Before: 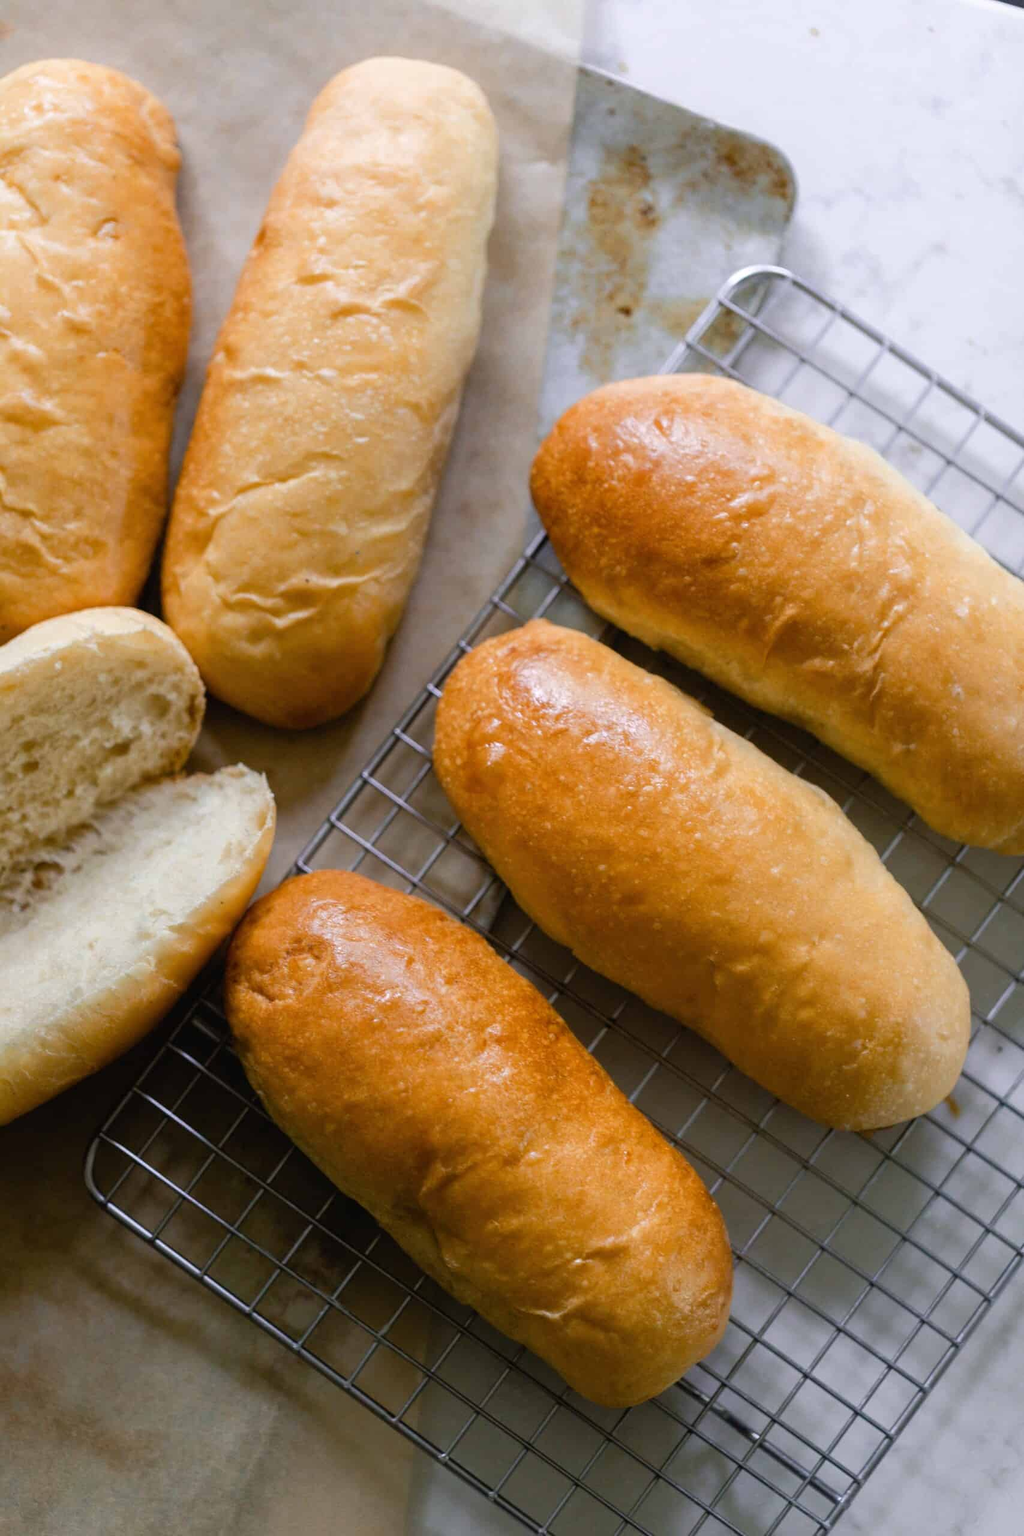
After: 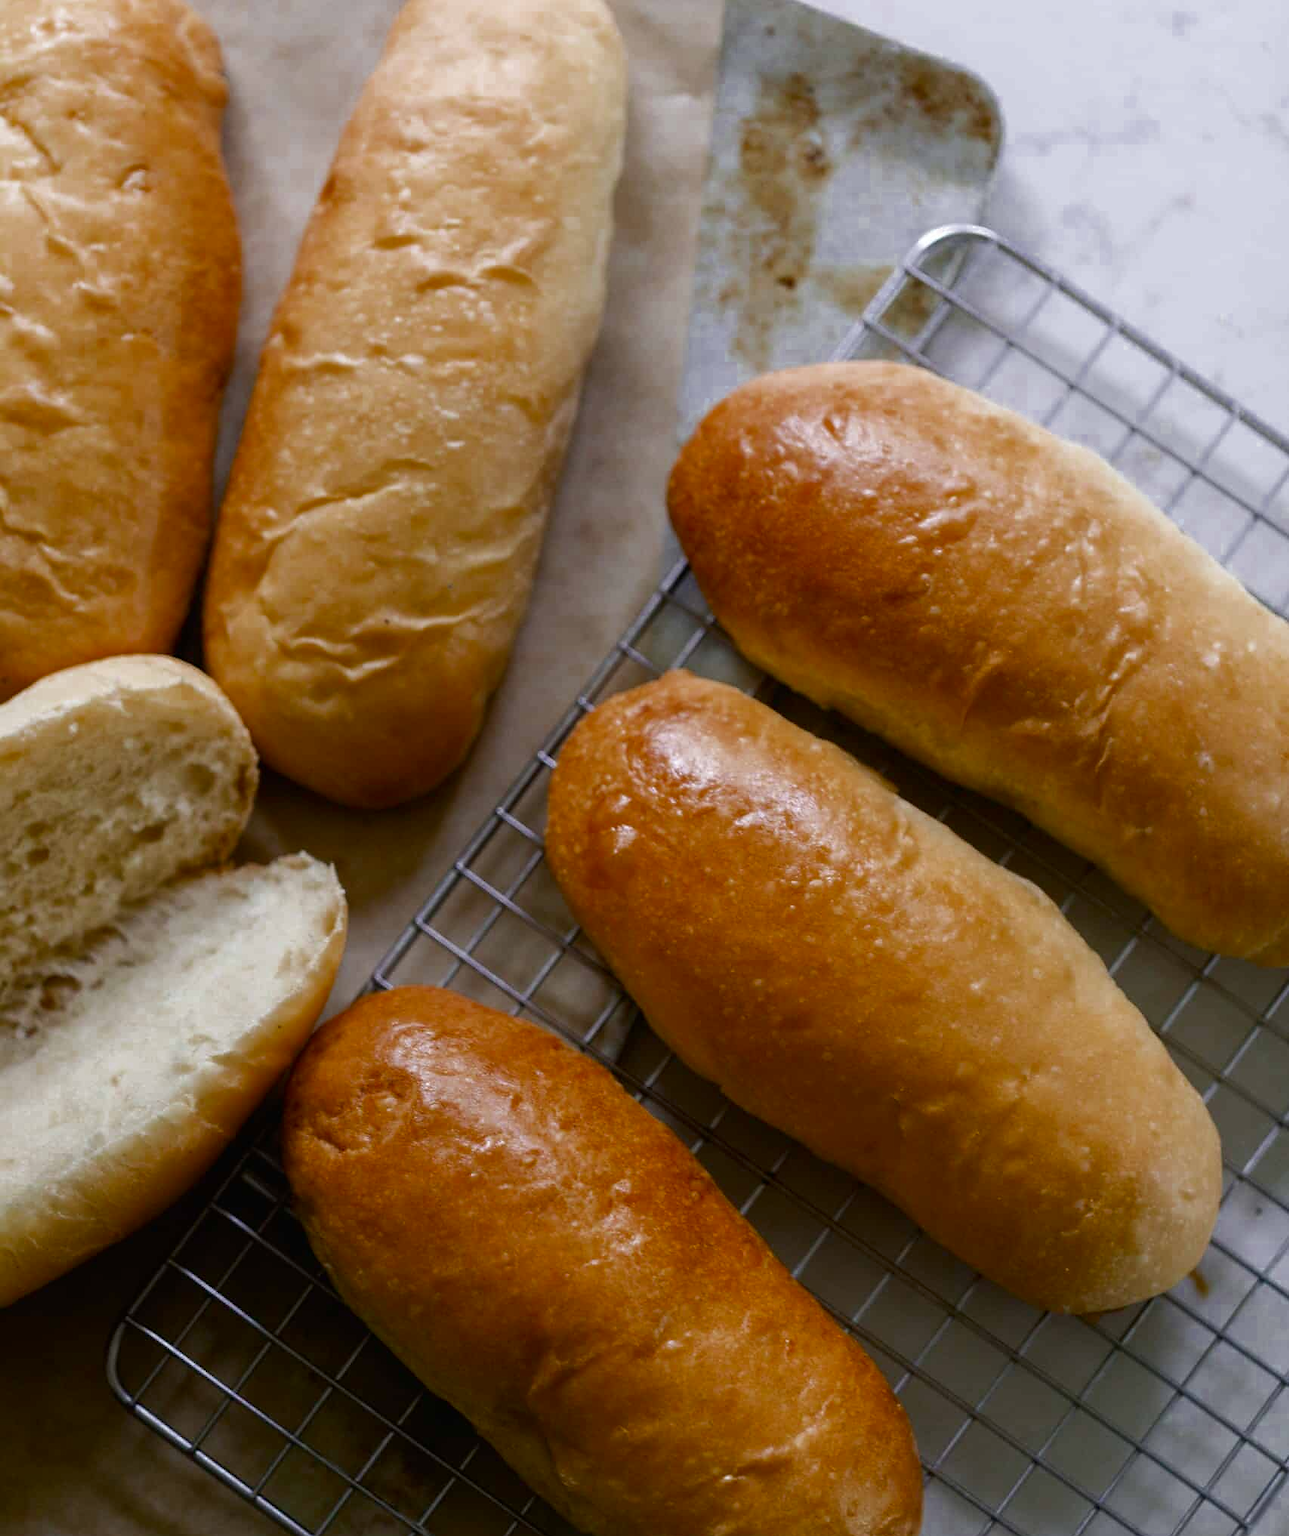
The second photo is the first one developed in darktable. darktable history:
sharpen: radius 1.03, threshold 1.009
contrast brightness saturation: brightness -0.094
crop and rotate: top 5.665%, bottom 14.872%
color zones: curves: ch0 [(0.27, 0.396) (0.563, 0.504) (0.75, 0.5) (0.787, 0.307)]
